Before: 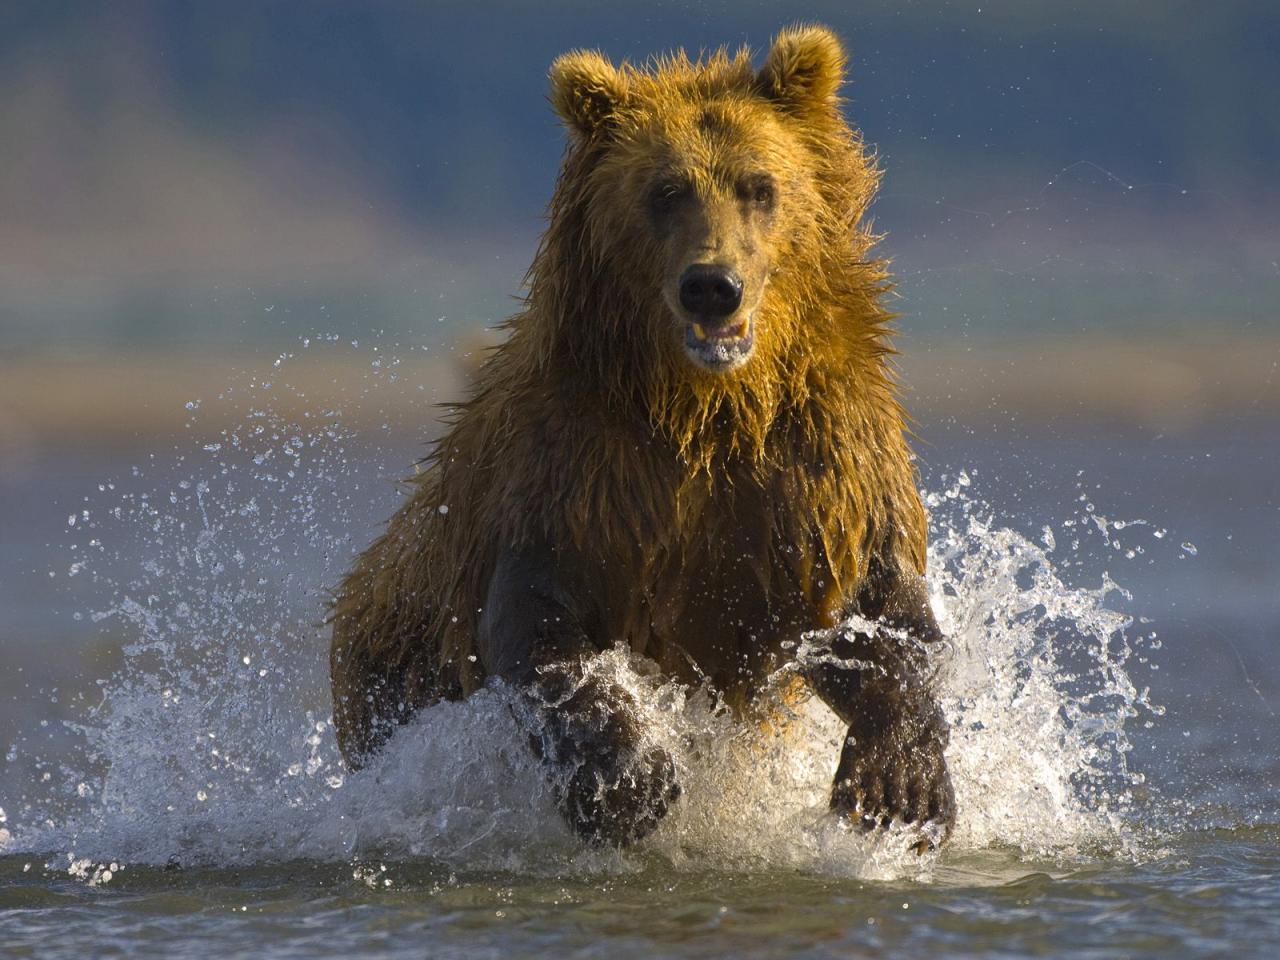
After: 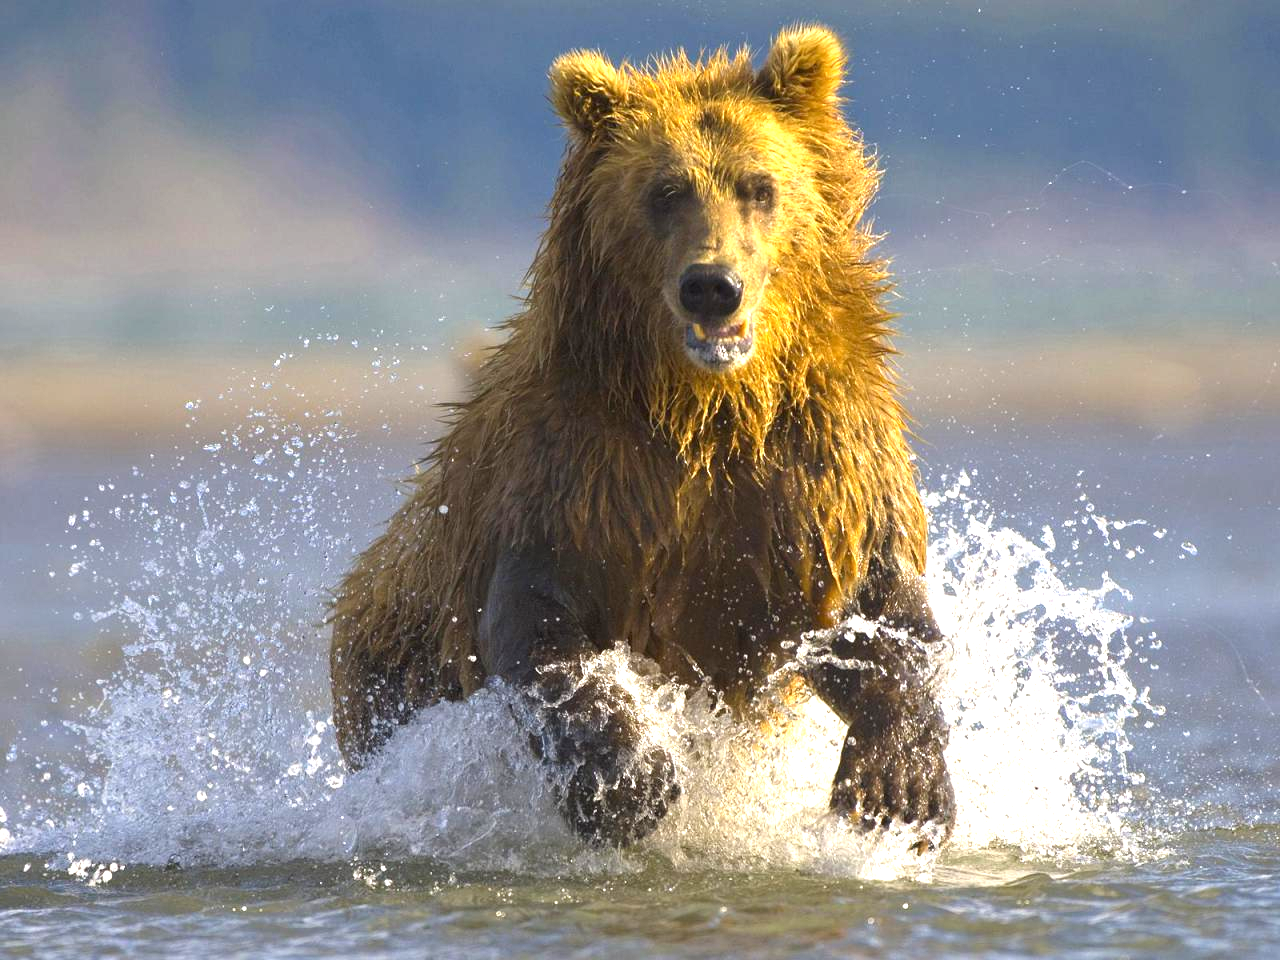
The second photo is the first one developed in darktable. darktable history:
exposure: exposure 1.211 EV, compensate highlight preservation false
